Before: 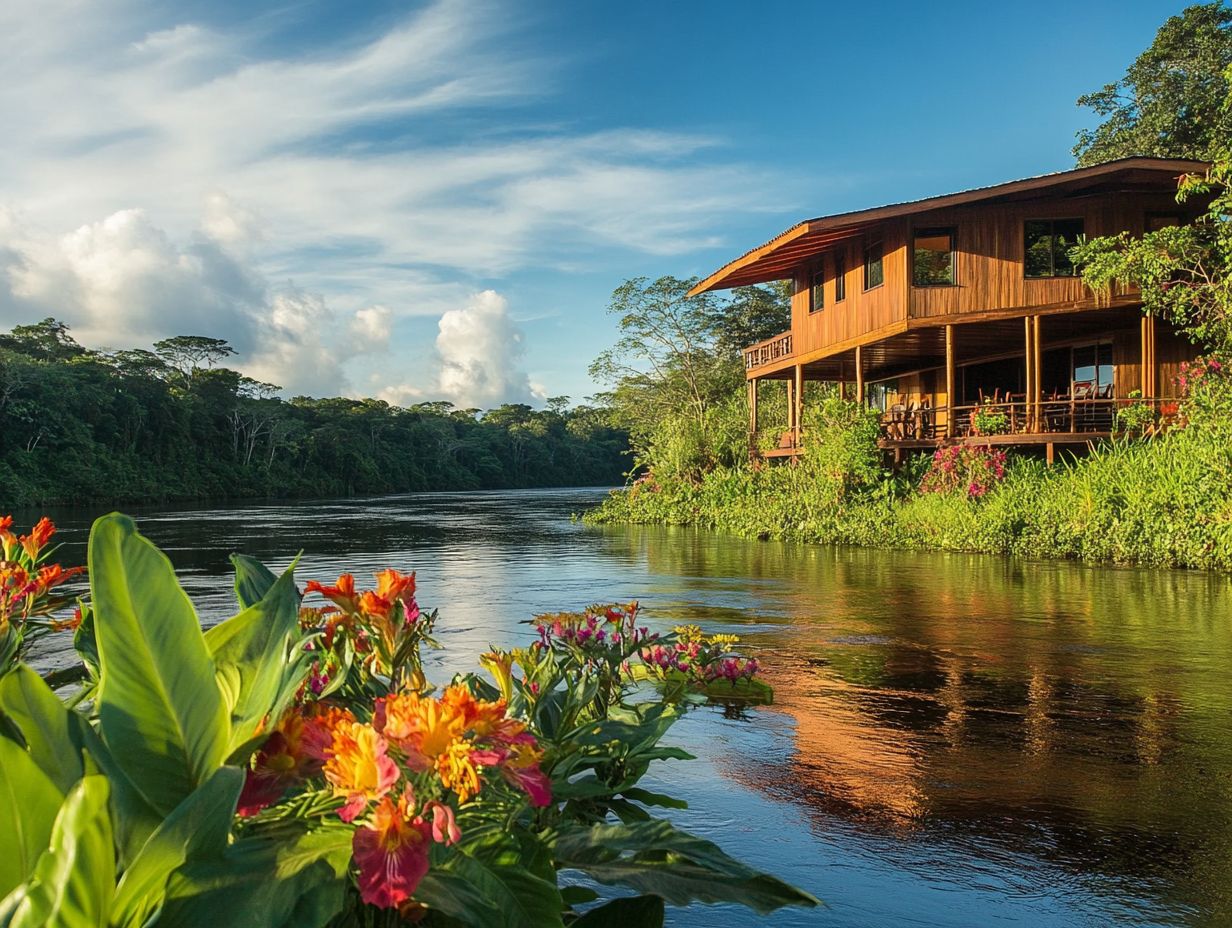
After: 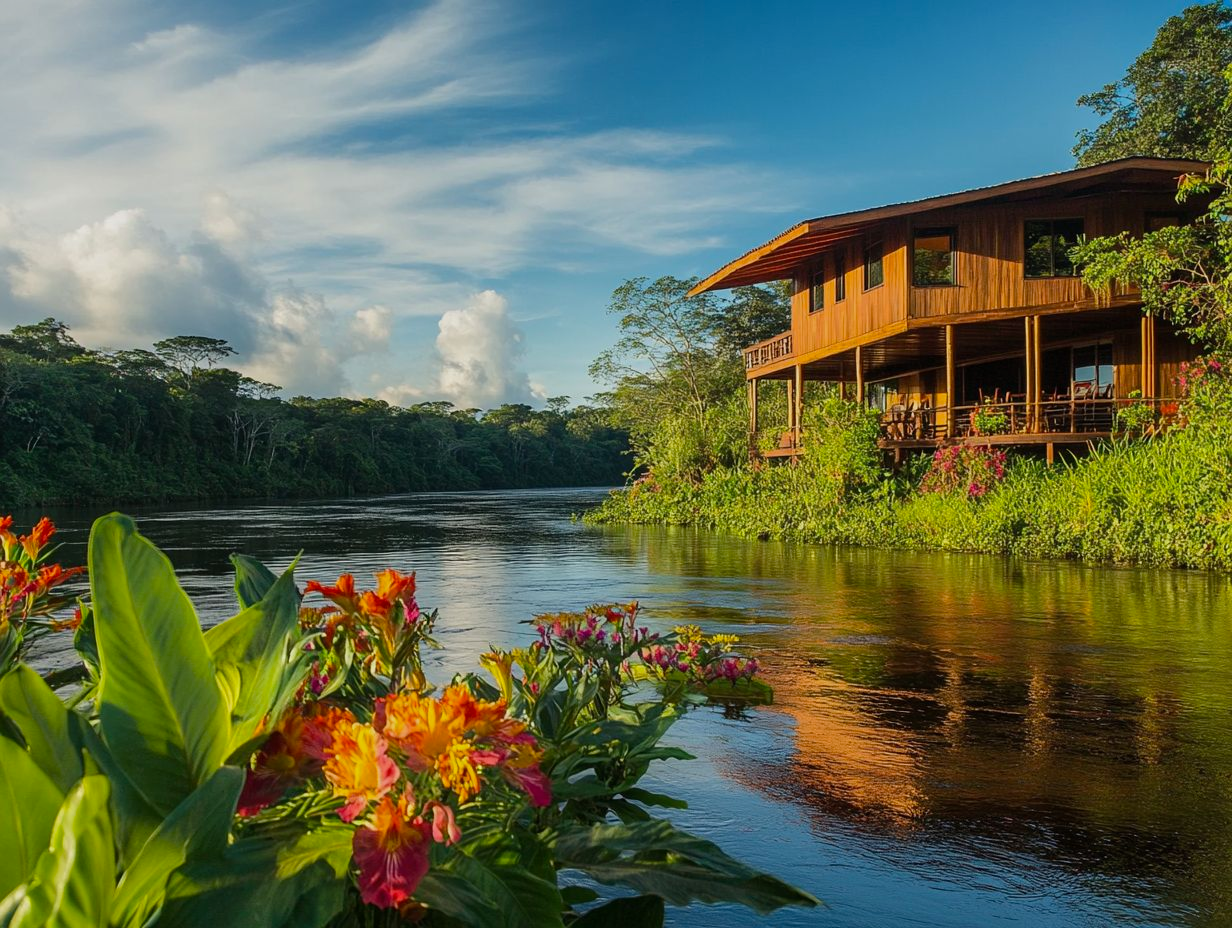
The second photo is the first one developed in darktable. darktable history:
color balance: output saturation 110%
exposure: exposure -0.36 EV, compensate highlight preservation false
